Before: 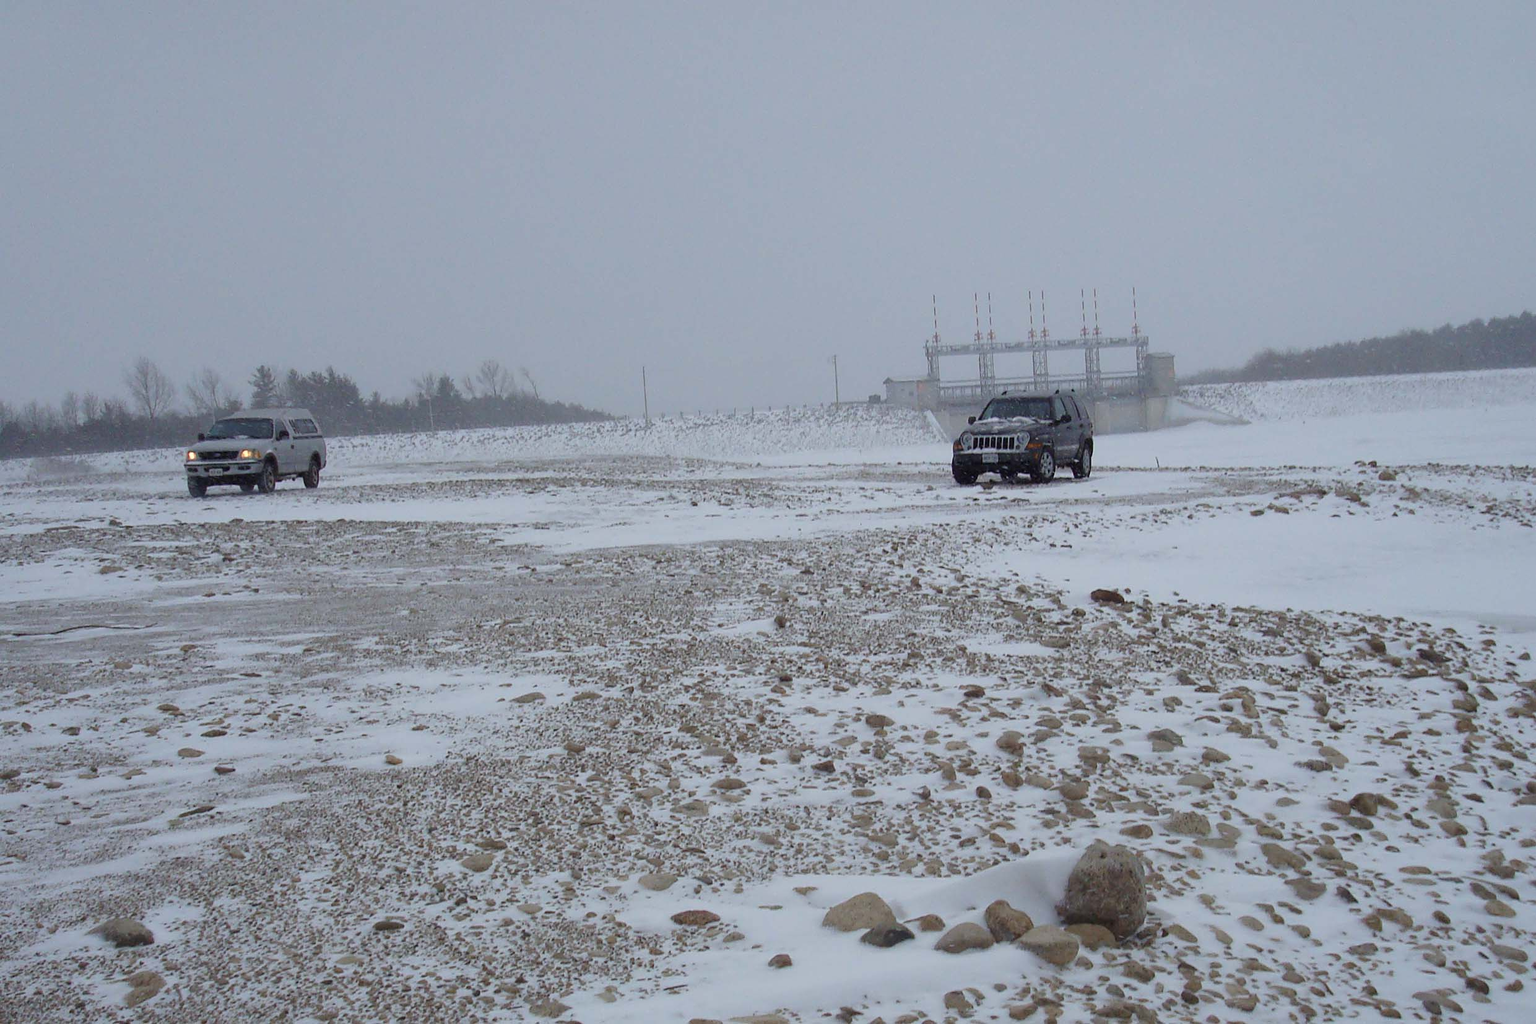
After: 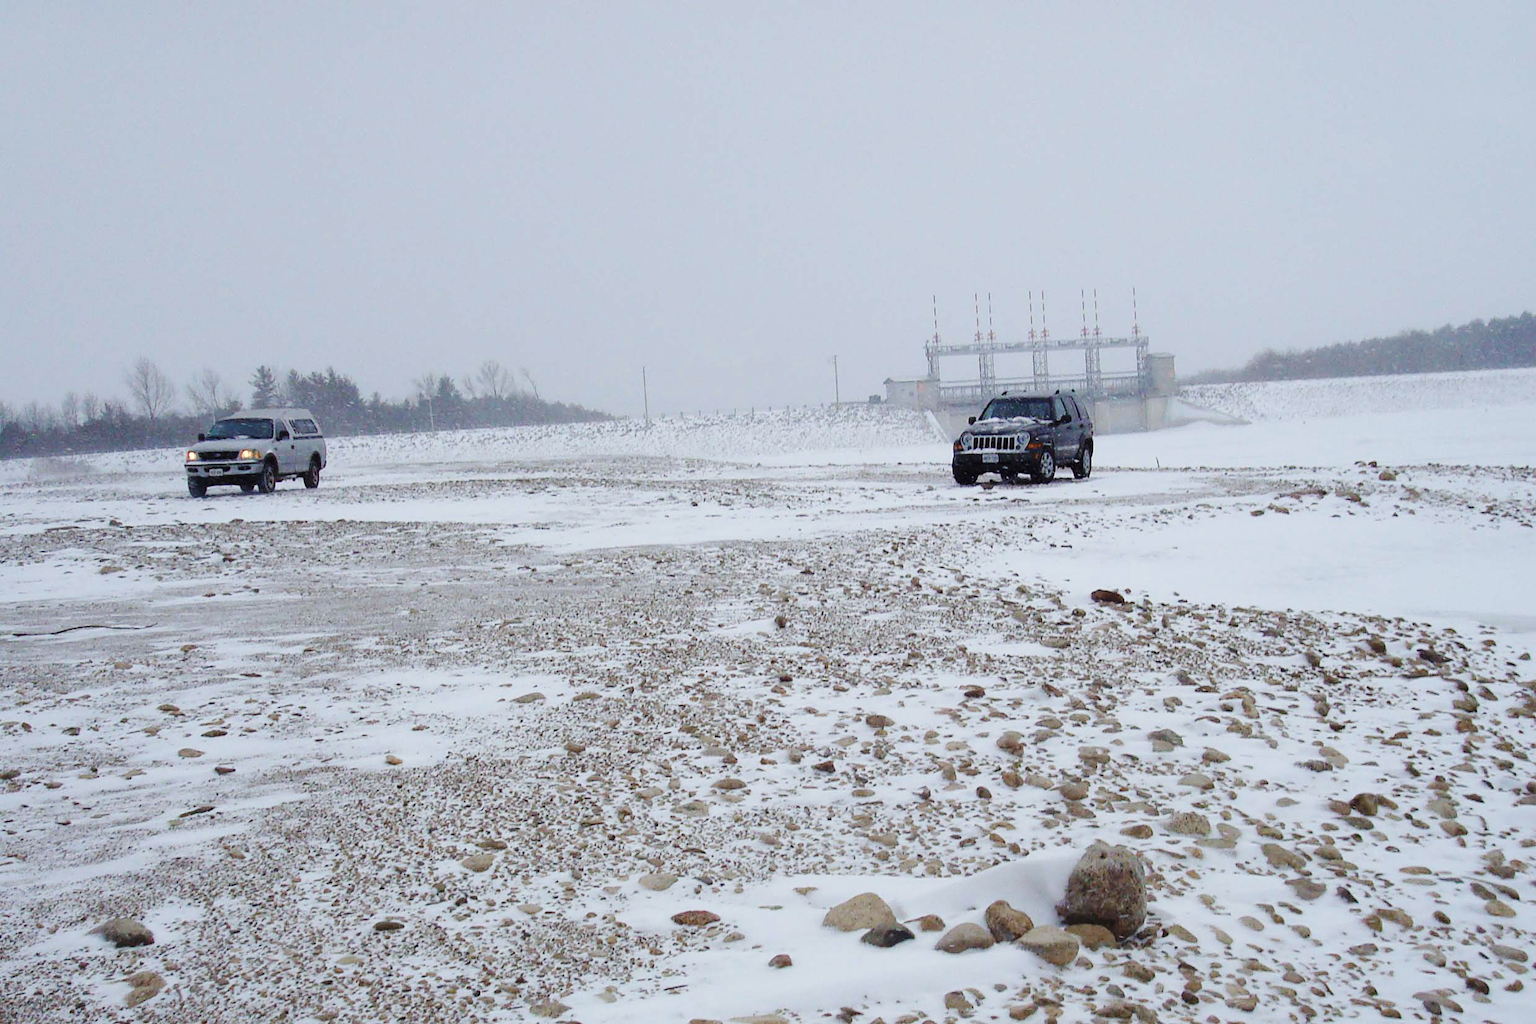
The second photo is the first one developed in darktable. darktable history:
exposure: exposure 0.081 EV, compensate highlight preservation false
base curve: curves: ch0 [(0, 0) (0.036, 0.025) (0.121, 0.166) (0.206, 0.329) (0.605, 0.79) (1, 1)], preserve colors none
